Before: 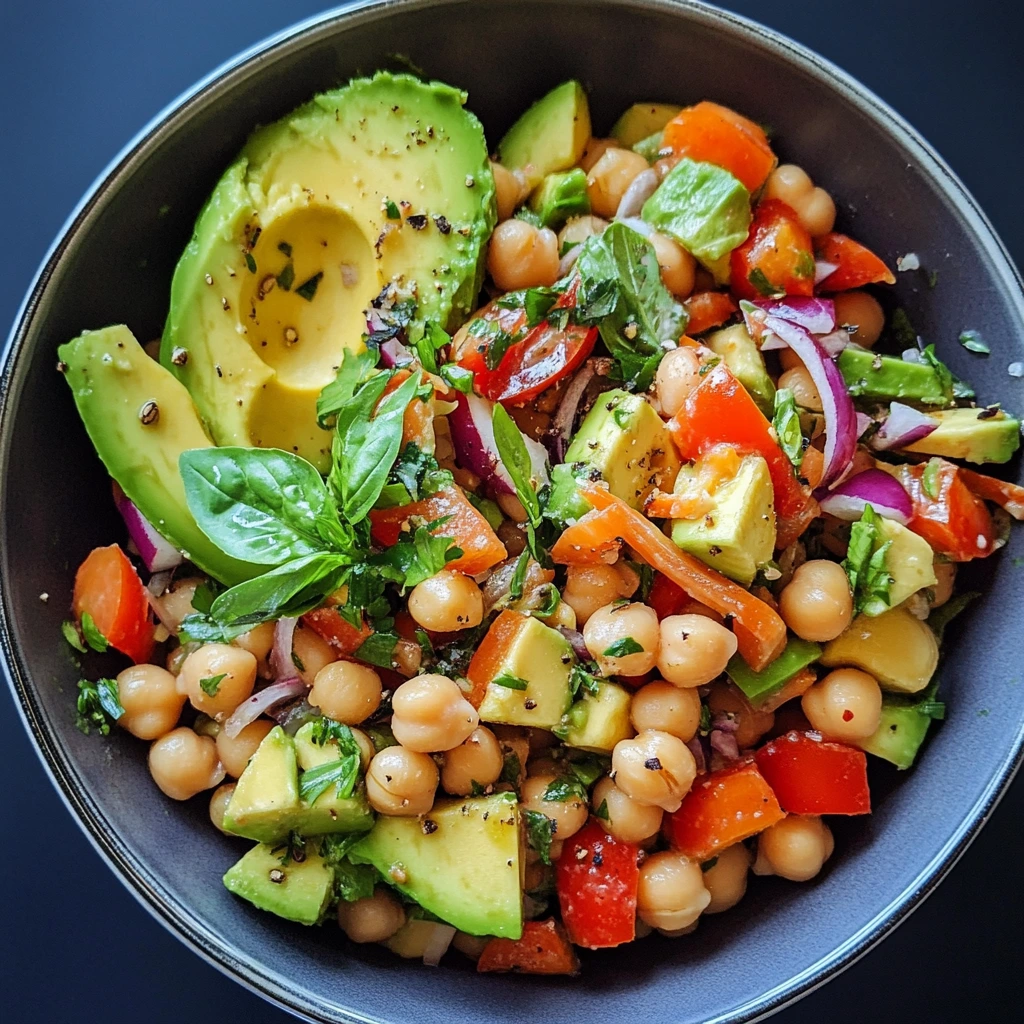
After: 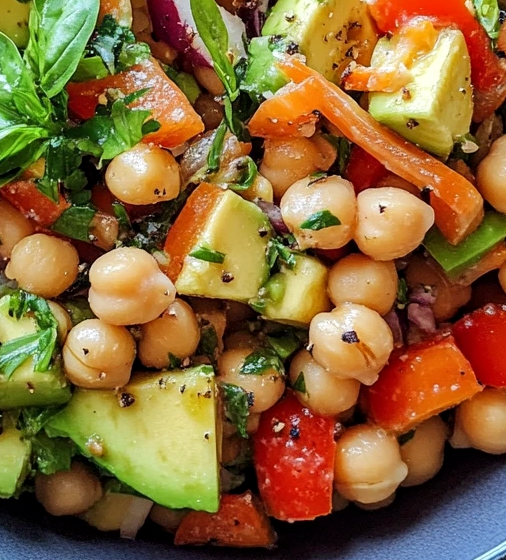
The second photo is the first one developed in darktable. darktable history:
crop: left 29.672%, top 41.786%, right 20.851%, bottom 3.487%
local contrast: highlights 100%, shadows 100%, detail 120%, midtone range 0.2
